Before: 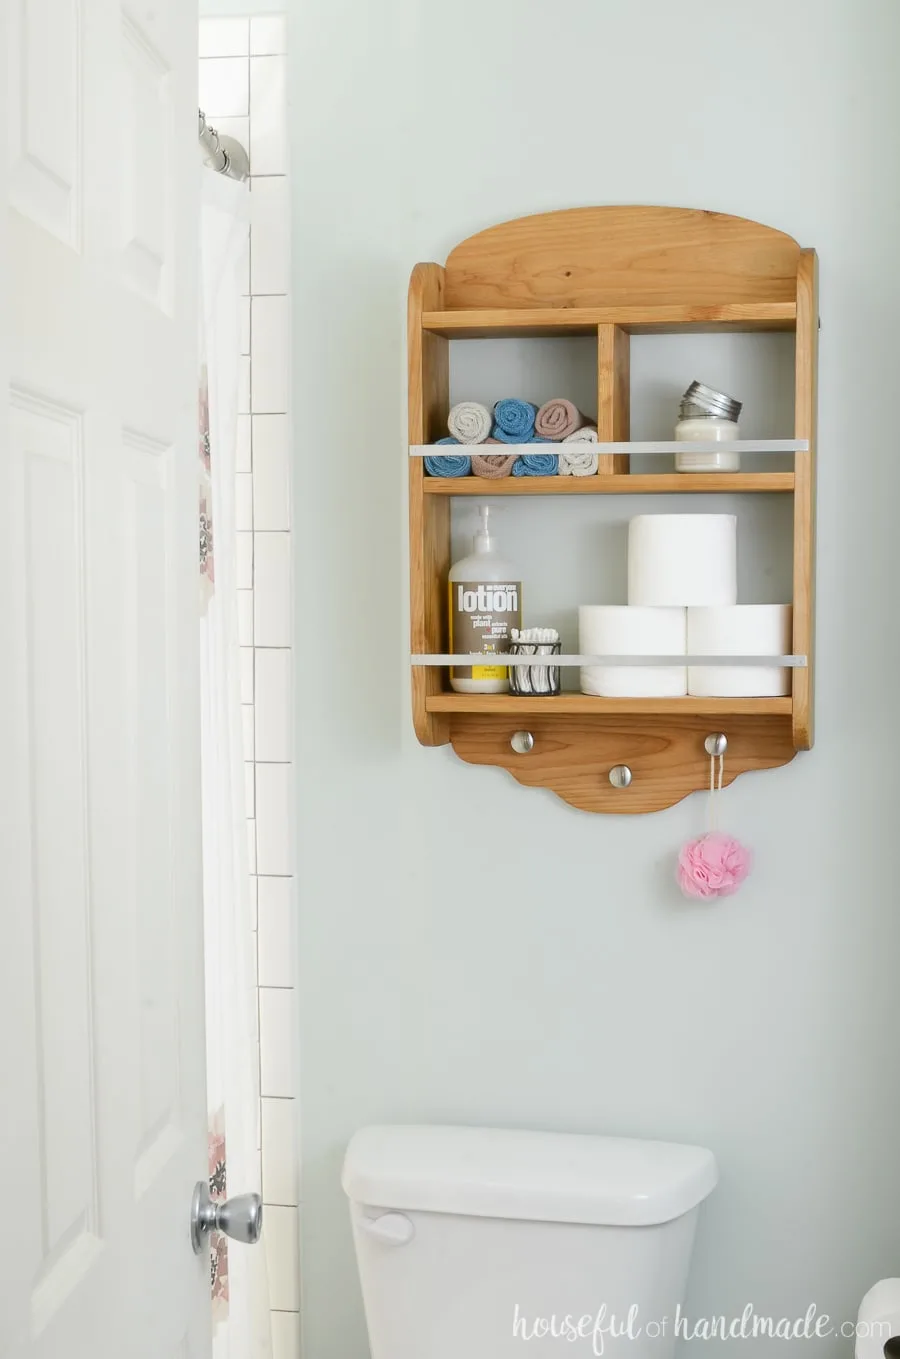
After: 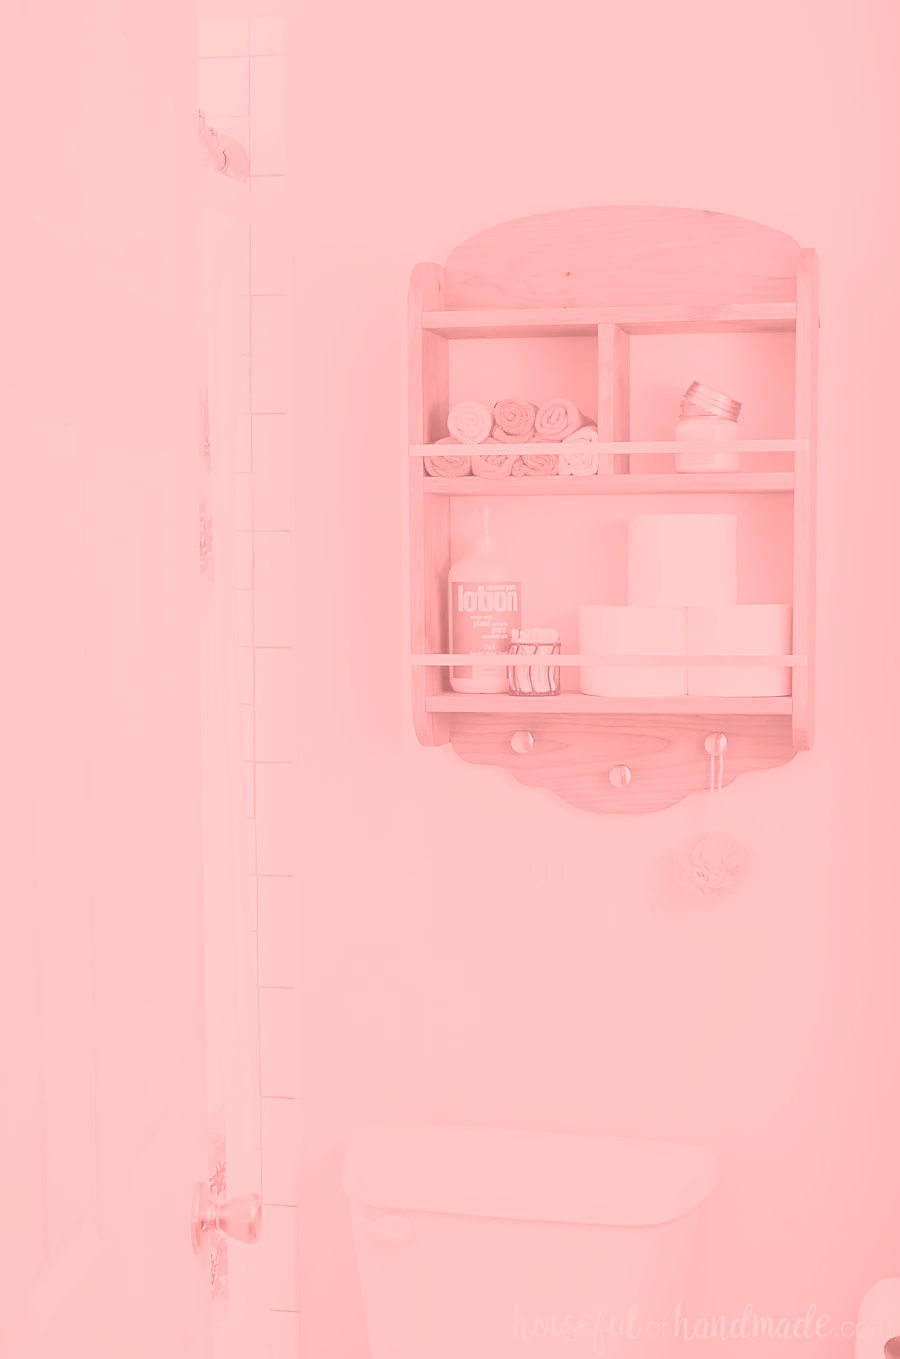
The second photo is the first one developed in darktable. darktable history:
sharpen: on, module defaults
colorize: saturation 51%, source mix 50.67%, lightness 50.67%
